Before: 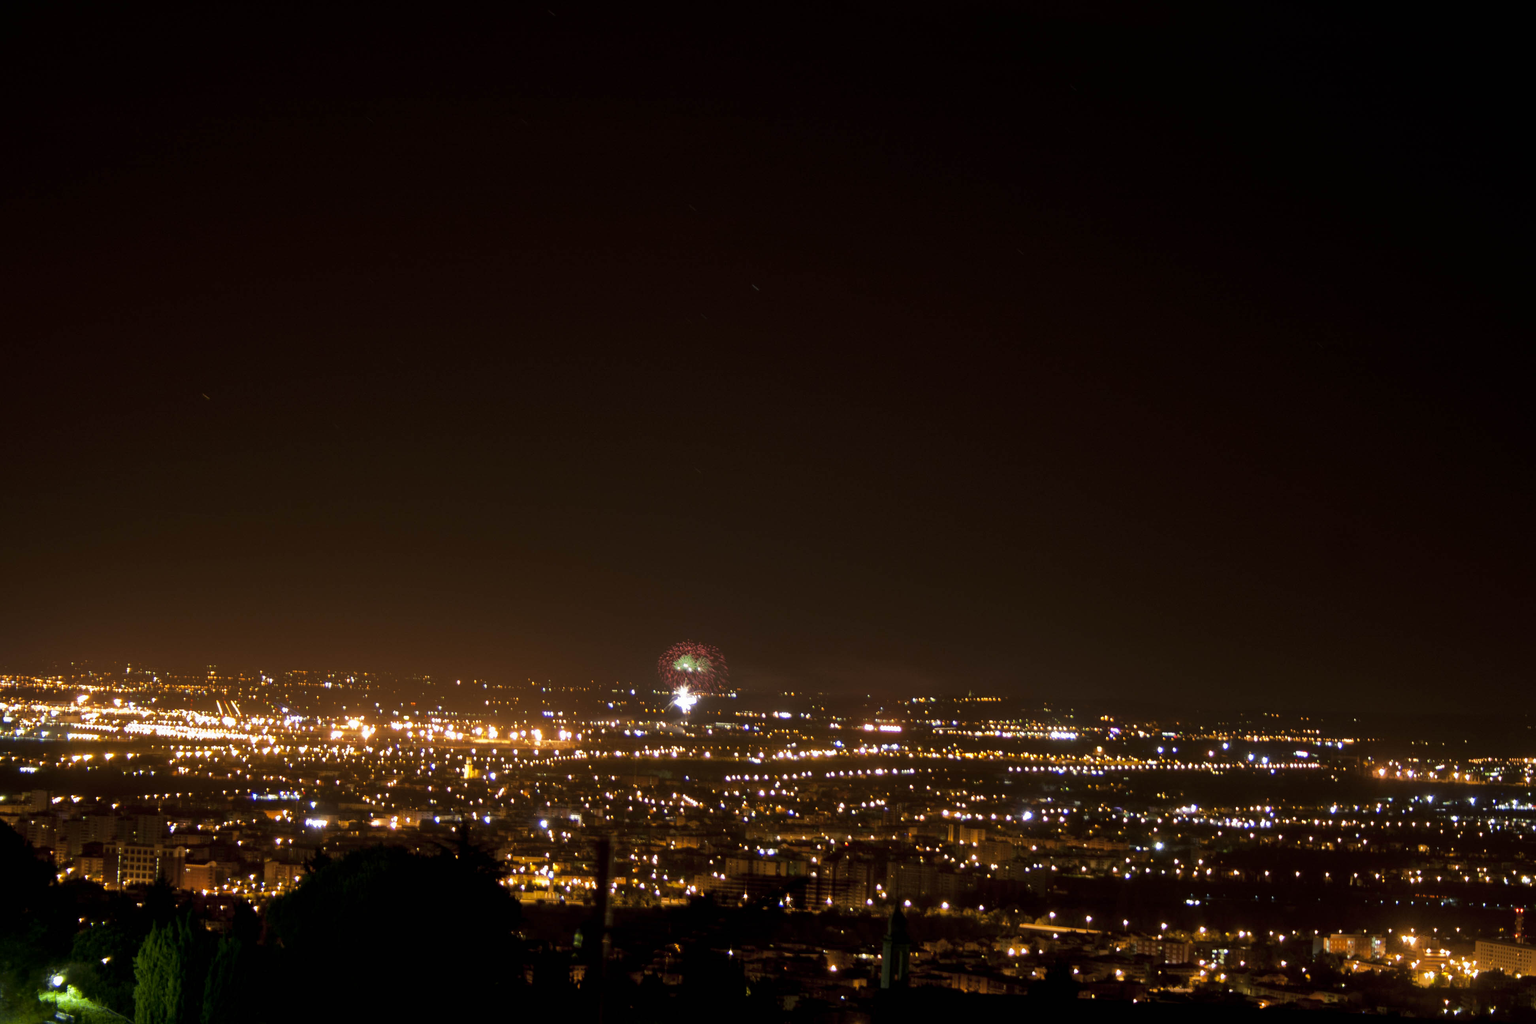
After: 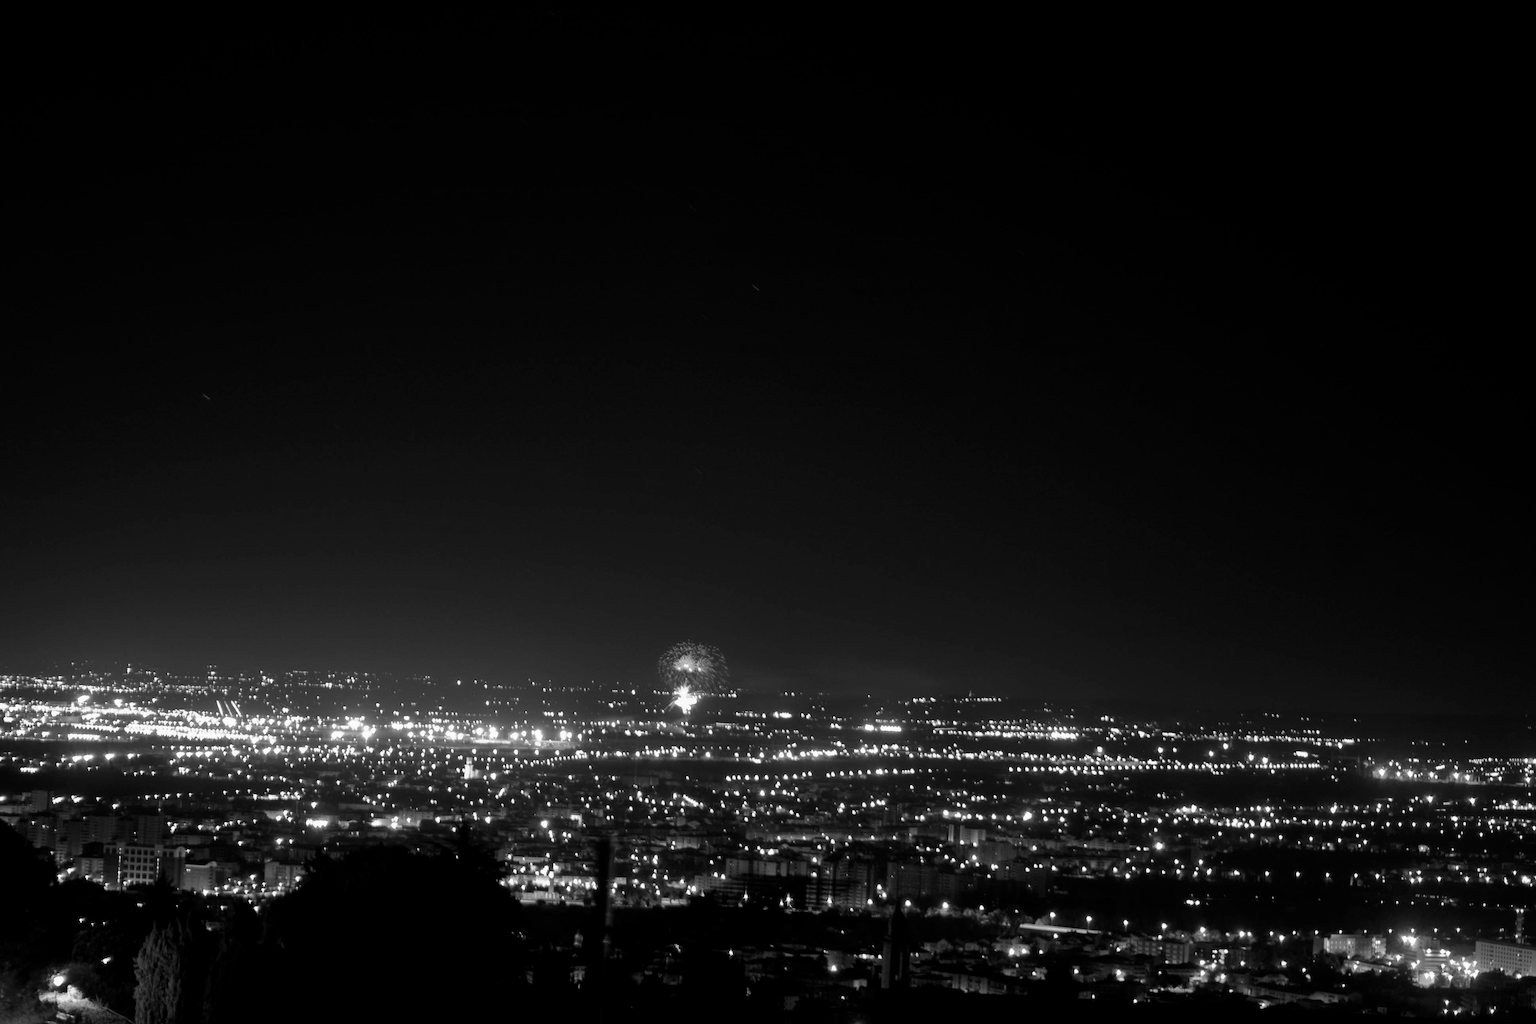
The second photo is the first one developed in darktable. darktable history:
monochrome: a 32, b 64, size 2.3
velvia: strength 74%
